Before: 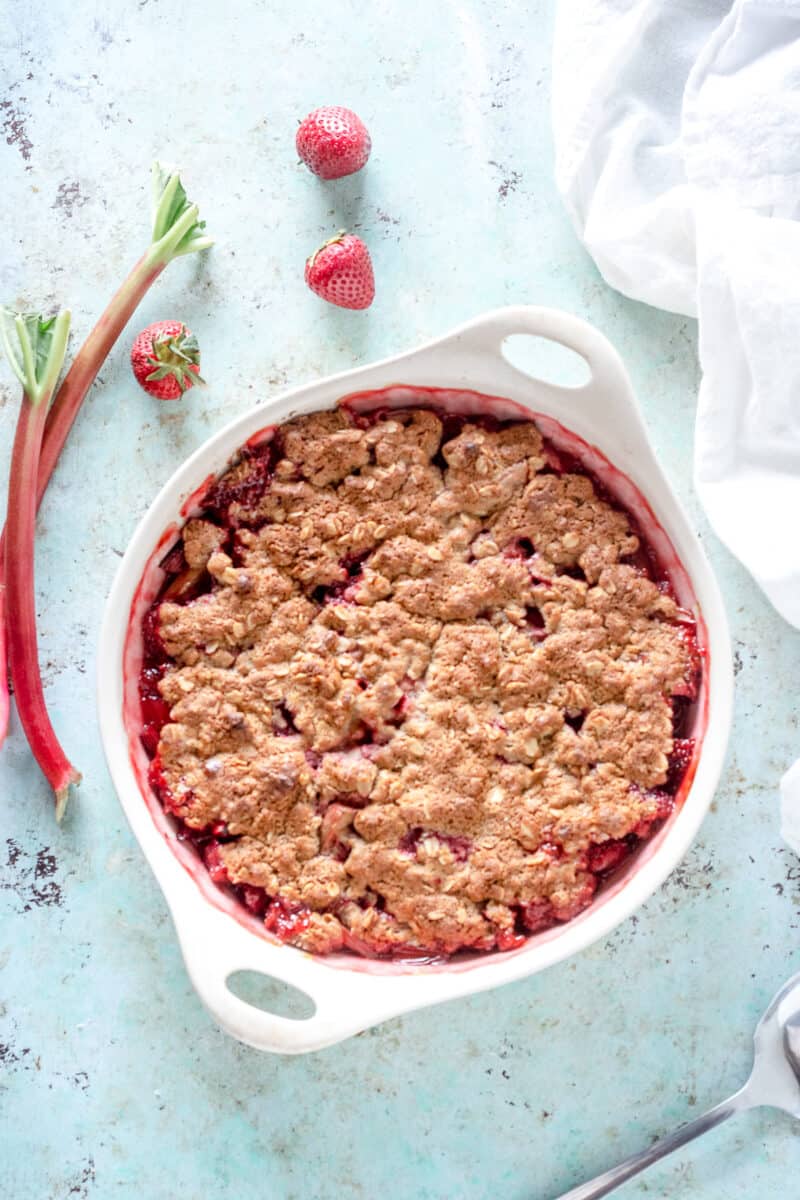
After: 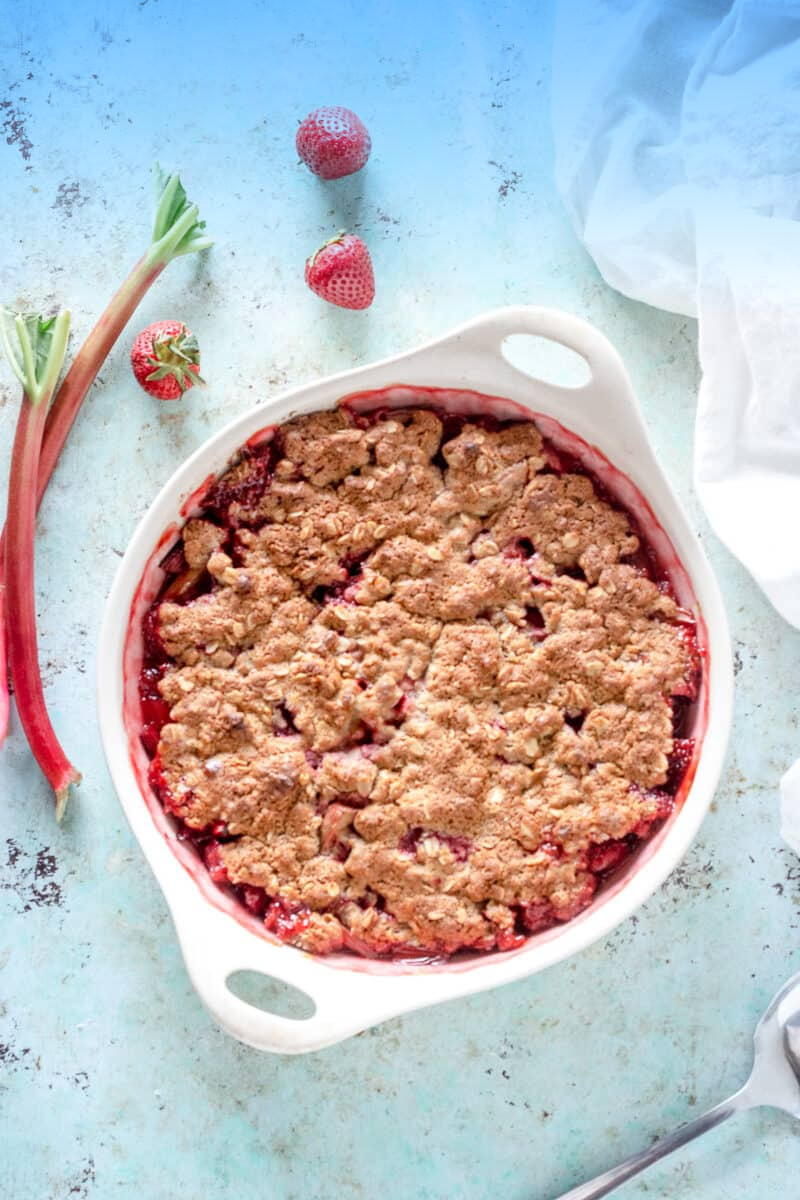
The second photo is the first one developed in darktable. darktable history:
white balance: emerald 1
graduated density: density 2.02 EV, hardness 44%, rotation 0.374°, offset 8.21, hue 208.8°, saturation 97%
